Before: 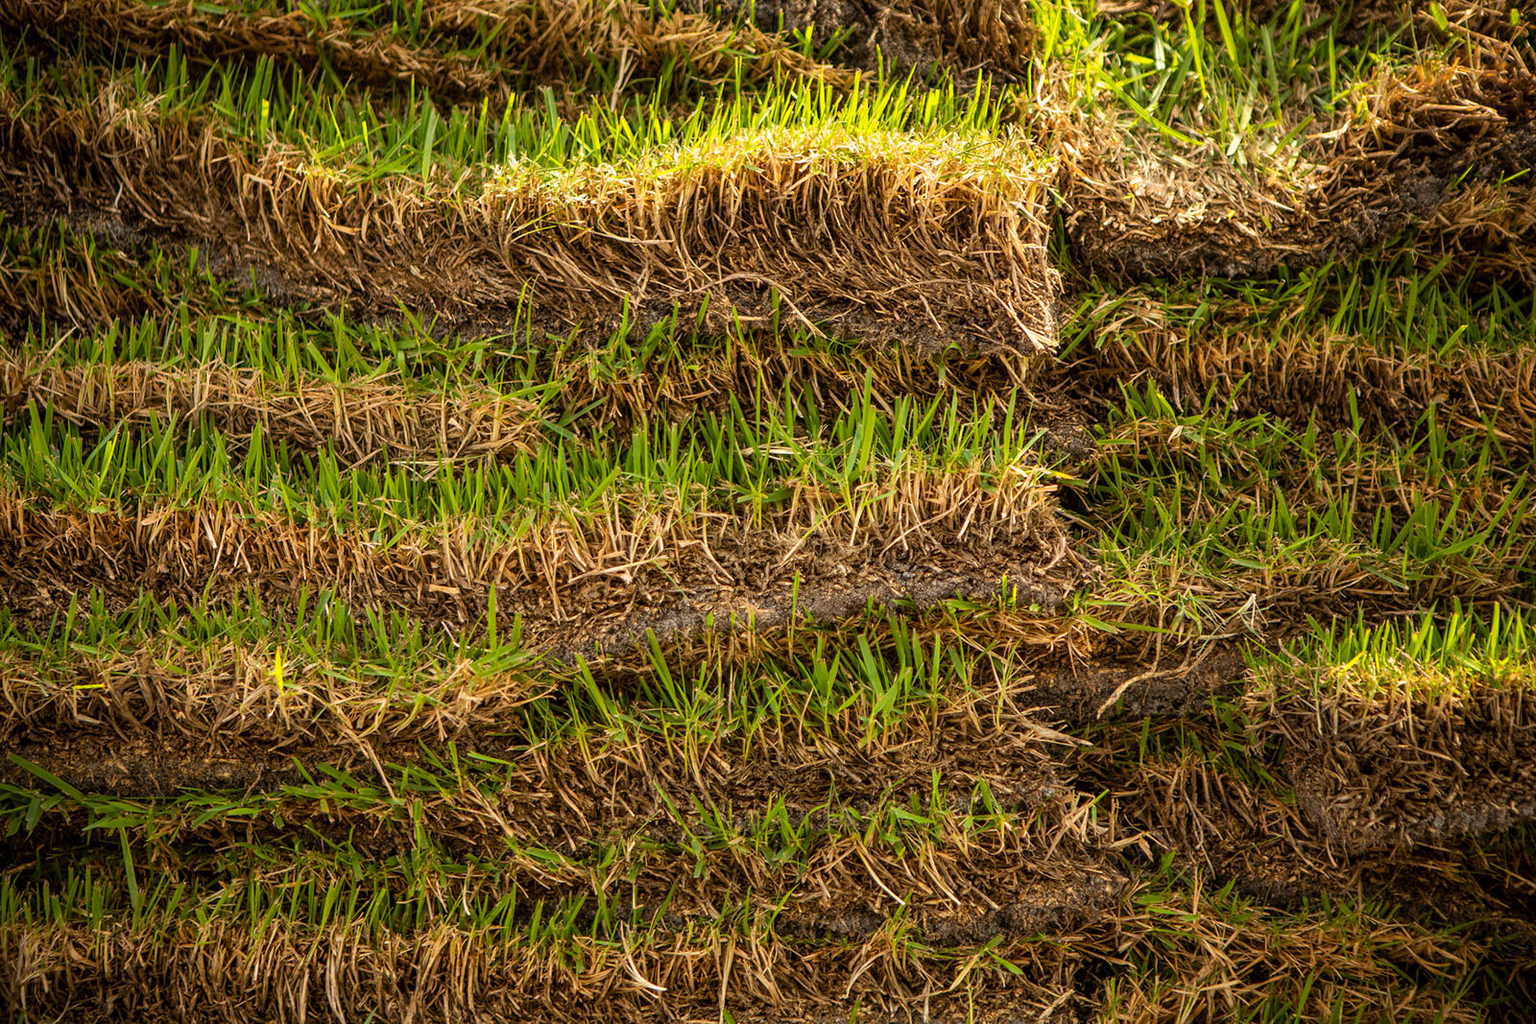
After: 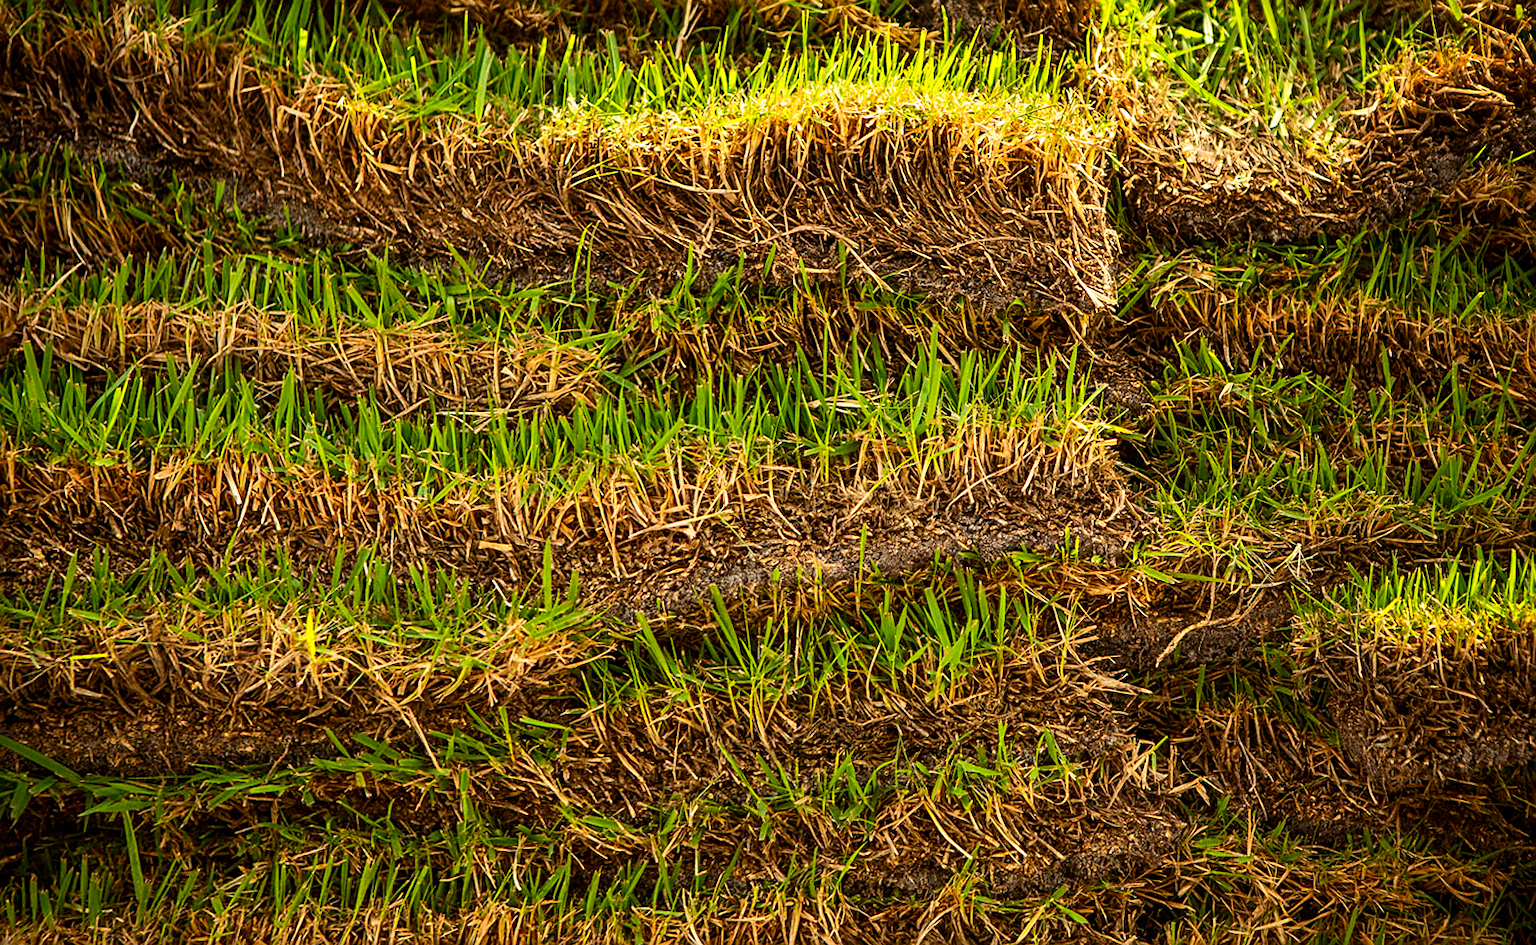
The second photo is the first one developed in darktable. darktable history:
rotate and perspective: rotation -0.013°, lens shift (vertical) -0.027, lens shift (horizontal) 0.178, crop left 0.016, crop right 0.989, crop top 0.082, crop bottom 0.918
contrast brightness saturation: contrast 0.16, saturation 0.32
sharpen: on, module defaults
